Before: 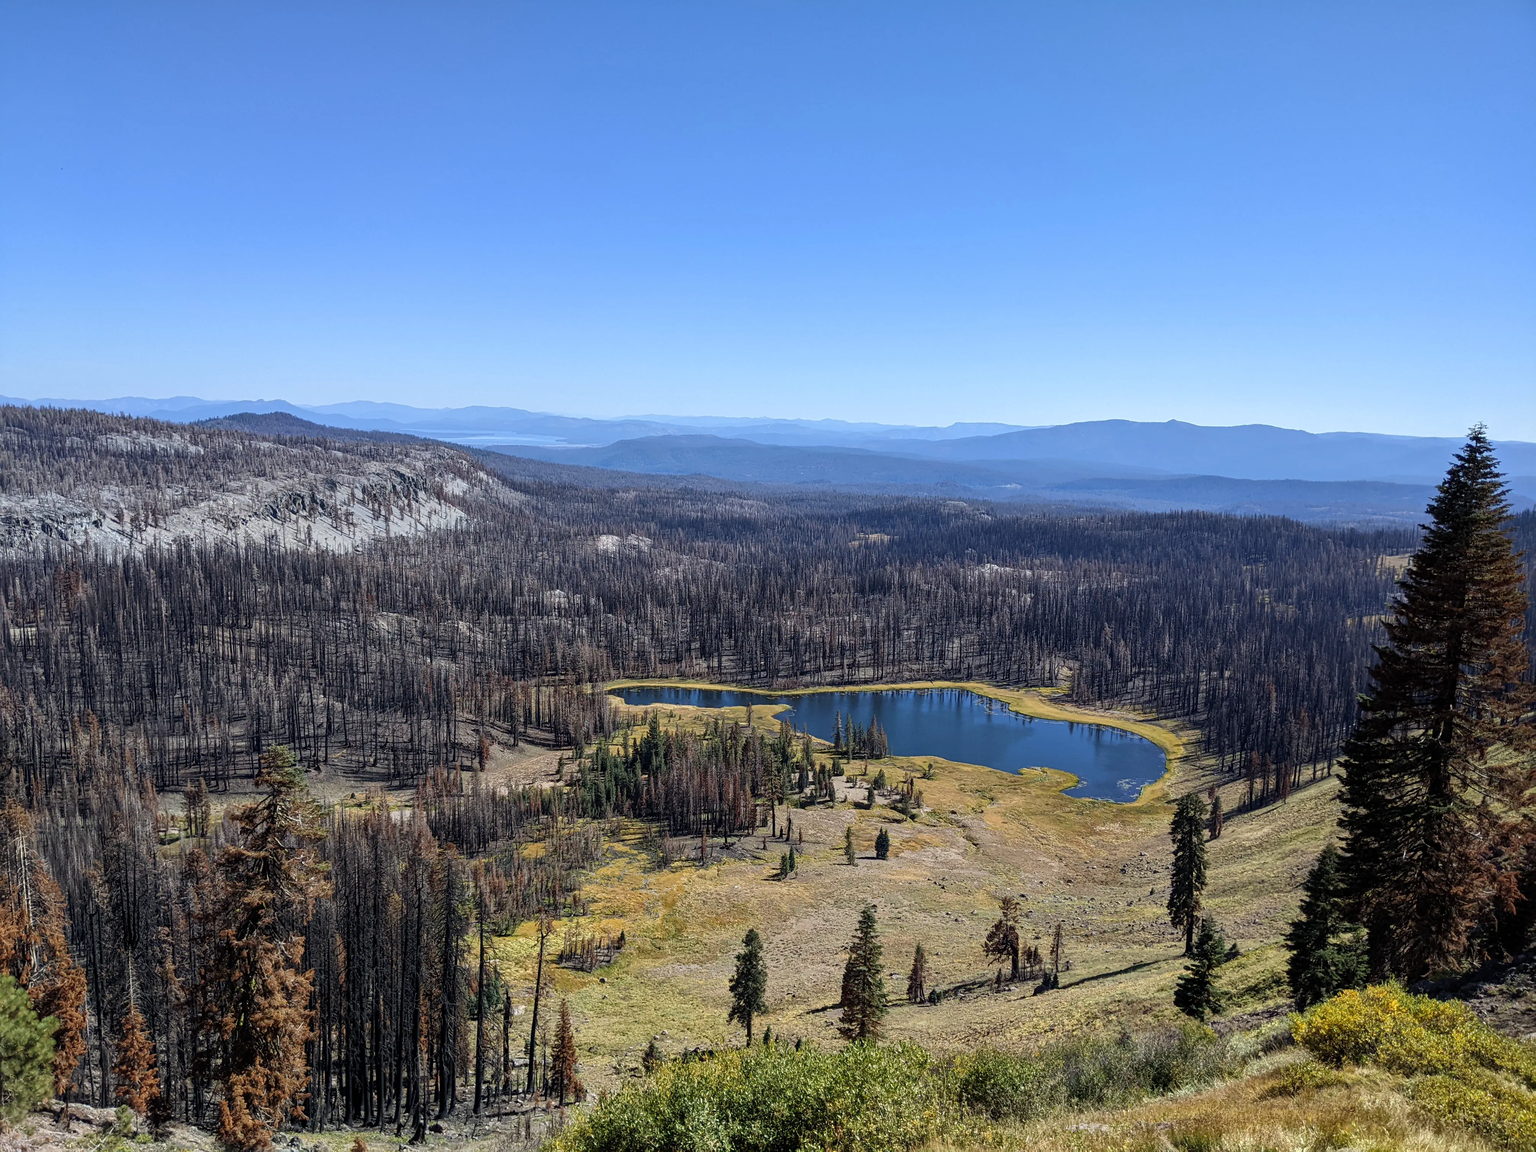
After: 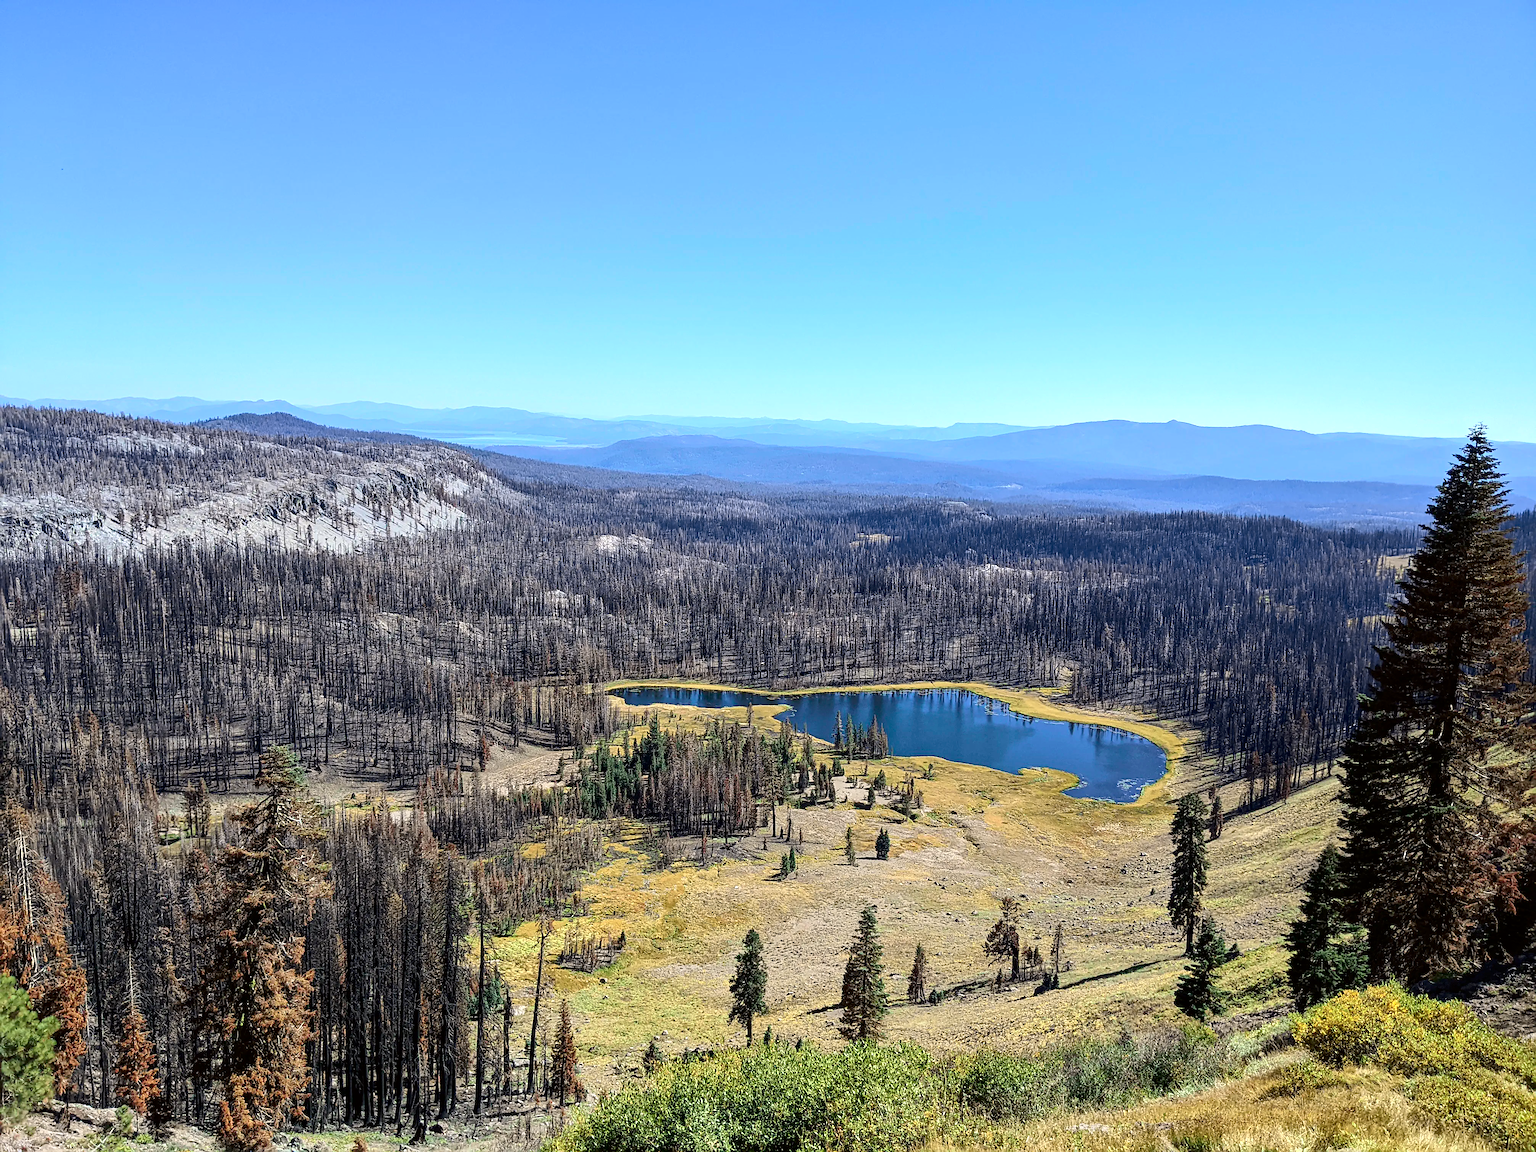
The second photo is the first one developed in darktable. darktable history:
exposure: exposure 0.496 EV, compensate highlight preservation false
sharpen: on, module defaults
shadows and highlights: shadows 12, white point adjustment 1.2, highlights -0.36, soften with gaussian
tone curve: curves: ch0 [(0, 0) (0.068, 0.031) (0.175, 0.132) (0.337, 0.304) (0.498, 0.511) (0.748, 0.762) (0.993, 0.954)]; ch1 [(0, 0) (0.294, 0.184) (0.359, 0.34) (0.362, 0.35) (0.43, 0.41) (0.476, 0.457) (0.499, 0.5) (0.529, 0.523) (0.677, 0.762) (1, 1)]; ch2 [(0, 0) (0.431, 0.419) (0.495, 0.502) (0.524, 0.534) (0.557, 0.56) (0.634, 0.654) (0.728, 0.722) (1, 1)], color space Lab, independent channels, preserve colors none
